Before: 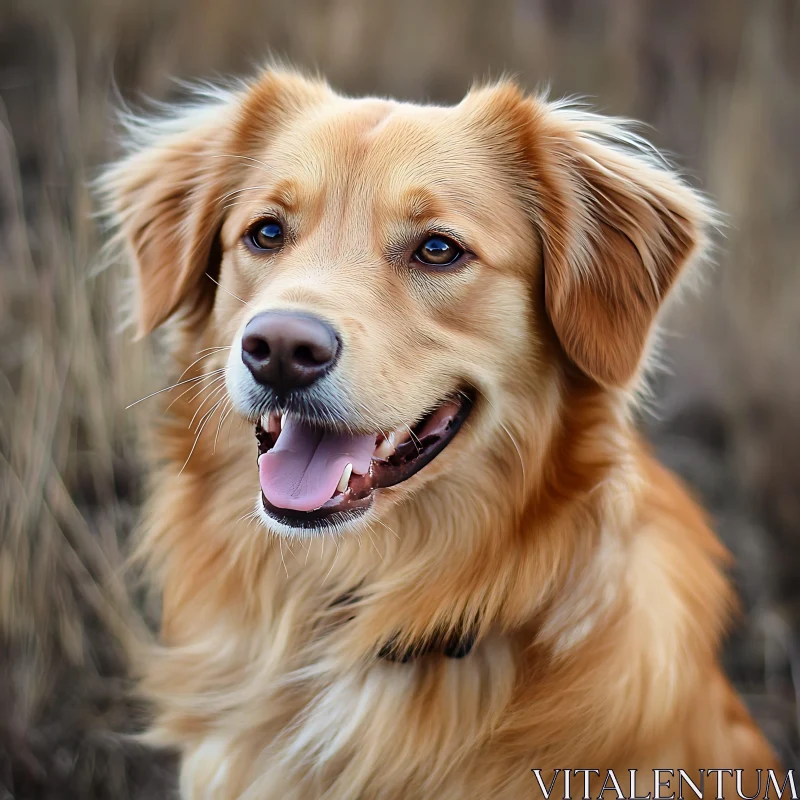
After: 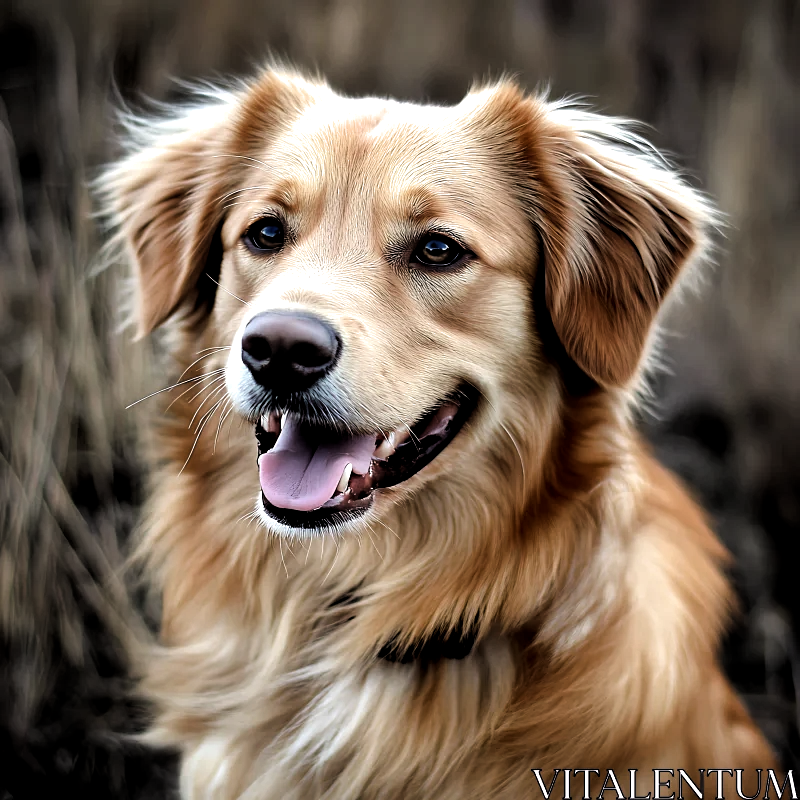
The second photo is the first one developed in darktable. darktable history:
filmic rgb: black relative exposure -8.3 EV, white relative exposure 2.21 EV, hardness 7.19, latitude 86.04%, contrast 1.712, highlights saturation mix -3.56%, shadows ↔ highlights balance -2.28%, color science v6 (2022)
local contrast: highlights 105%, shadows 99%, detail 119%, midtone range 0.2
exposure: exposure -0.393 EV, compensate highlight preservation false
